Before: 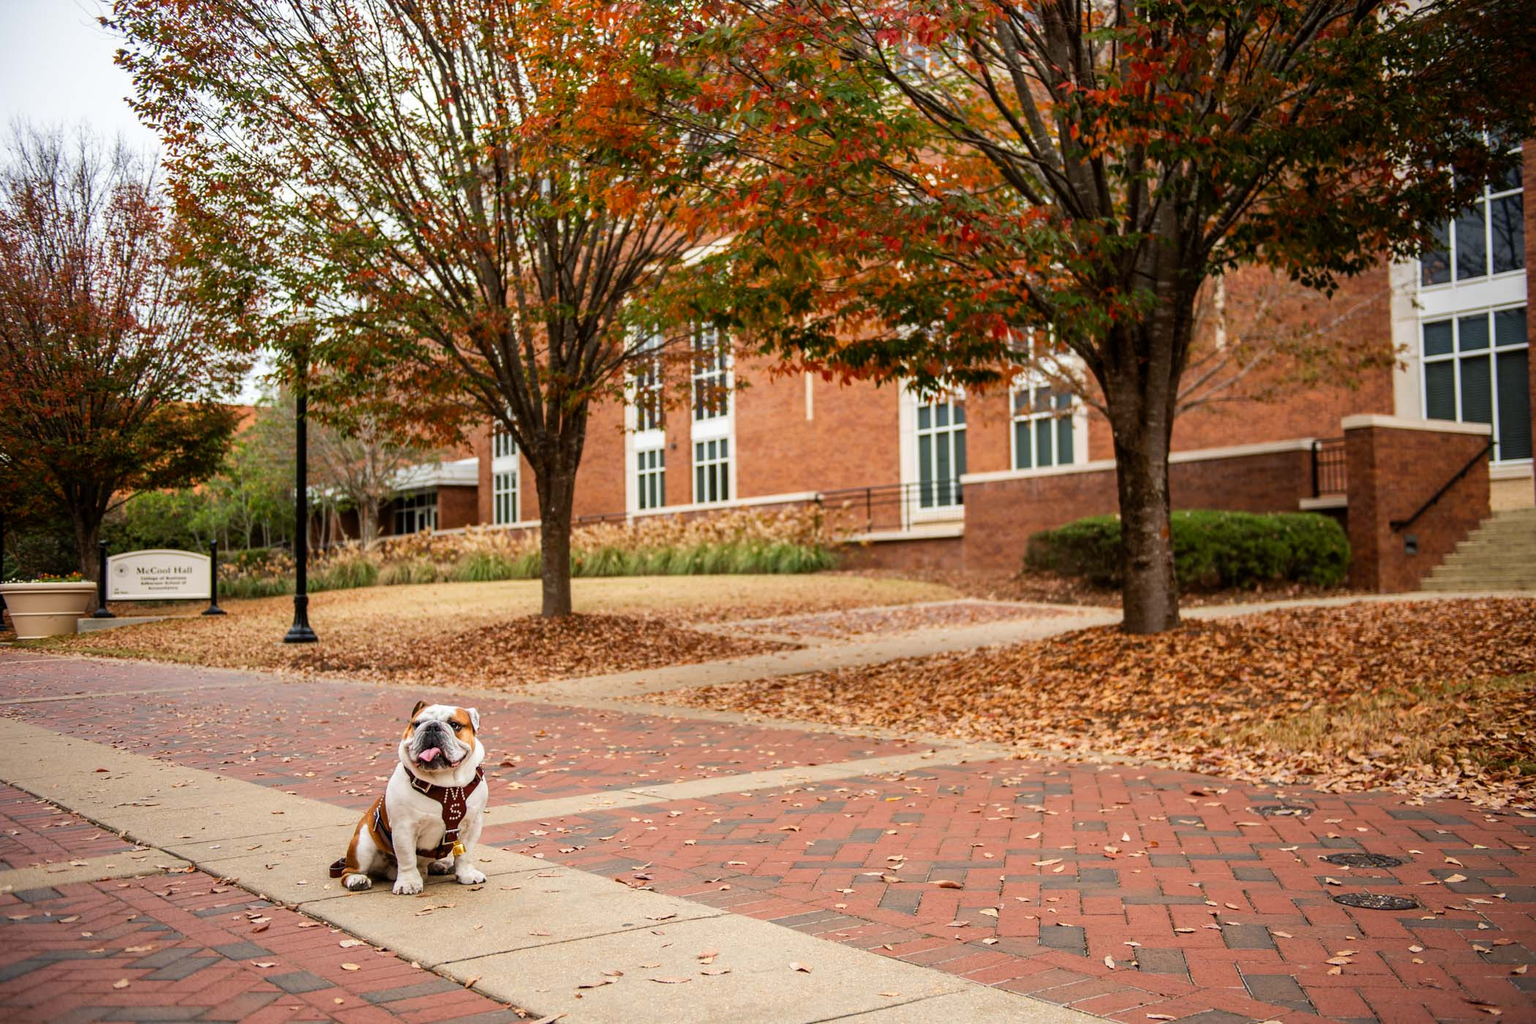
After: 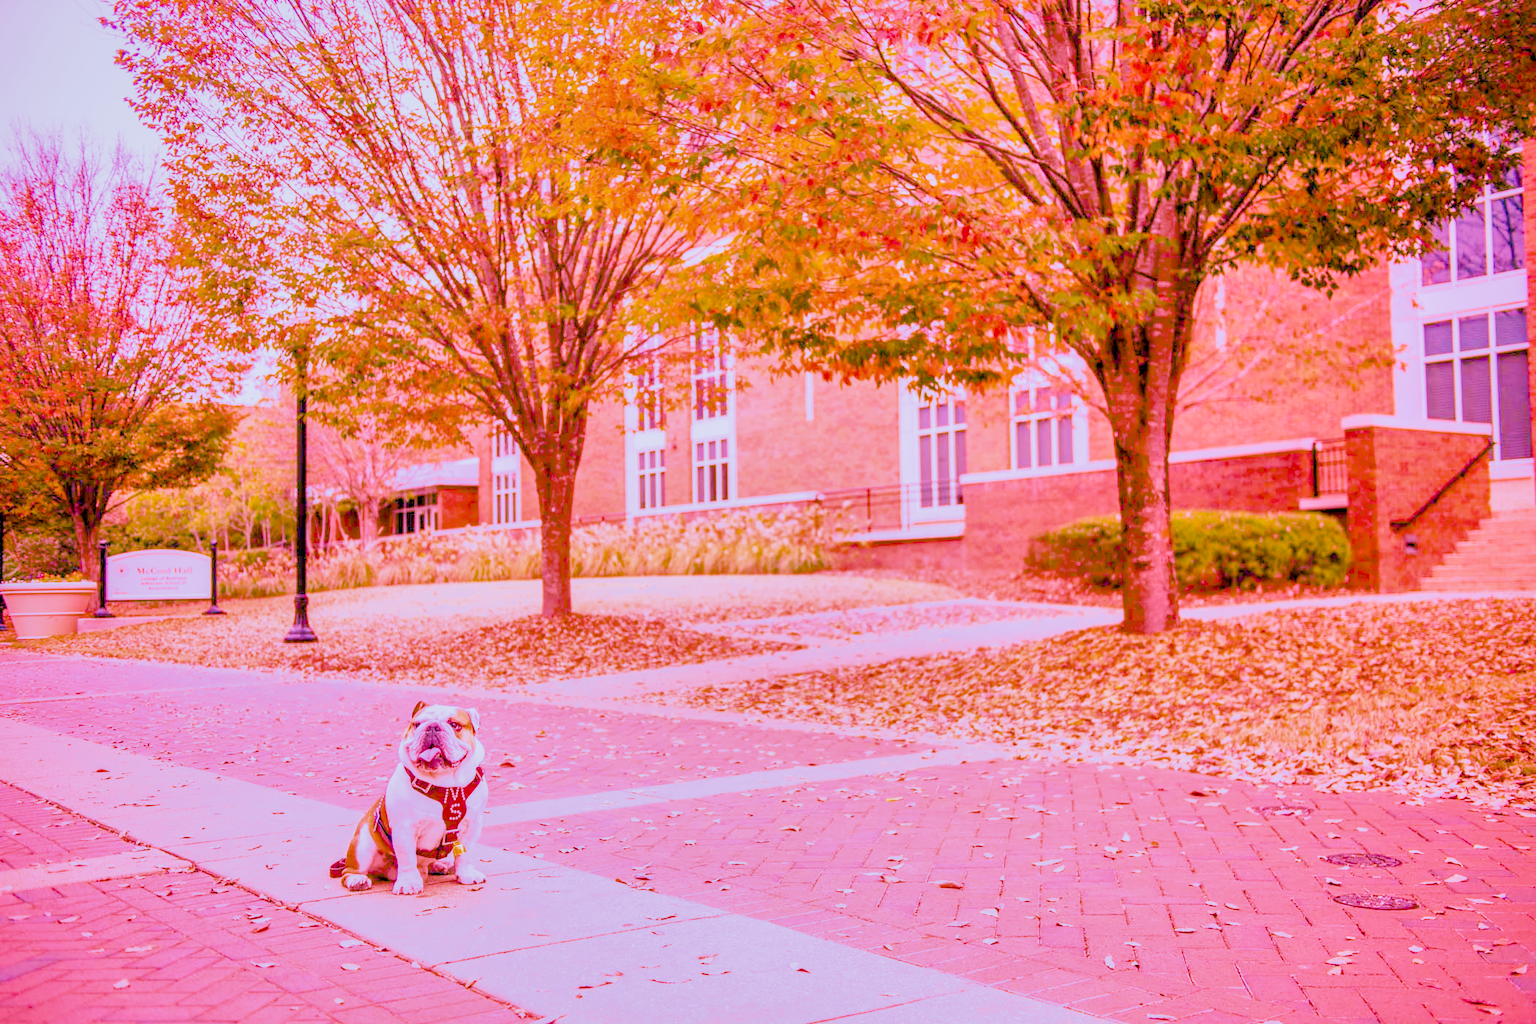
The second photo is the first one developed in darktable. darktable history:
local contrast: on, module defaults
color calibration: illuminant as shot in camera, x 0.358, y 0.373, temperature 4628.91 K
denoise (profiled): preserve shadows 1.52, scattering 0.002, a [-1, 0, 0], compensate highlight preservation false
haze removal: compatibility mode true, adaptive false
highlight reconstruction: on, module defaults
hot pixels: on, module defaults
lens correction: scale 1, crop 1, focal 16, aperture 5.6, distance 1000, camera "Canon EOS RP", lens "Canon RF 16mm F2.8 STM"
shadows and highlights: on, module defaults
white balance: red 2.229, blue 1.46
velvia: on, module defaults
filmic rgb: black relative exposure -4.38 EV, white relative exposure 4.56 EV, hardness 2.37, contrast 1.05
color balance rgb "Colors on Steroids": linear chroma grading › shadows 10%, linear chroma grading › highlights 10%, linear chroma grading › global chroma 15%, linear chroma grading › mid-tones 15%, perceptual saturation grading › global saturation 40%, perceptual saturation grading › highlights -25%, perceptual saturation grading › mid-tones 35%, perceptual saturation grading › shadows 35%, perceptual brilliance grading › global brilliance 11.29%, global vibrance 11.29%
exposure: black level correction 0, exposure 1.173 EV, compensate exposure bias true, compensate highlight preservation false
